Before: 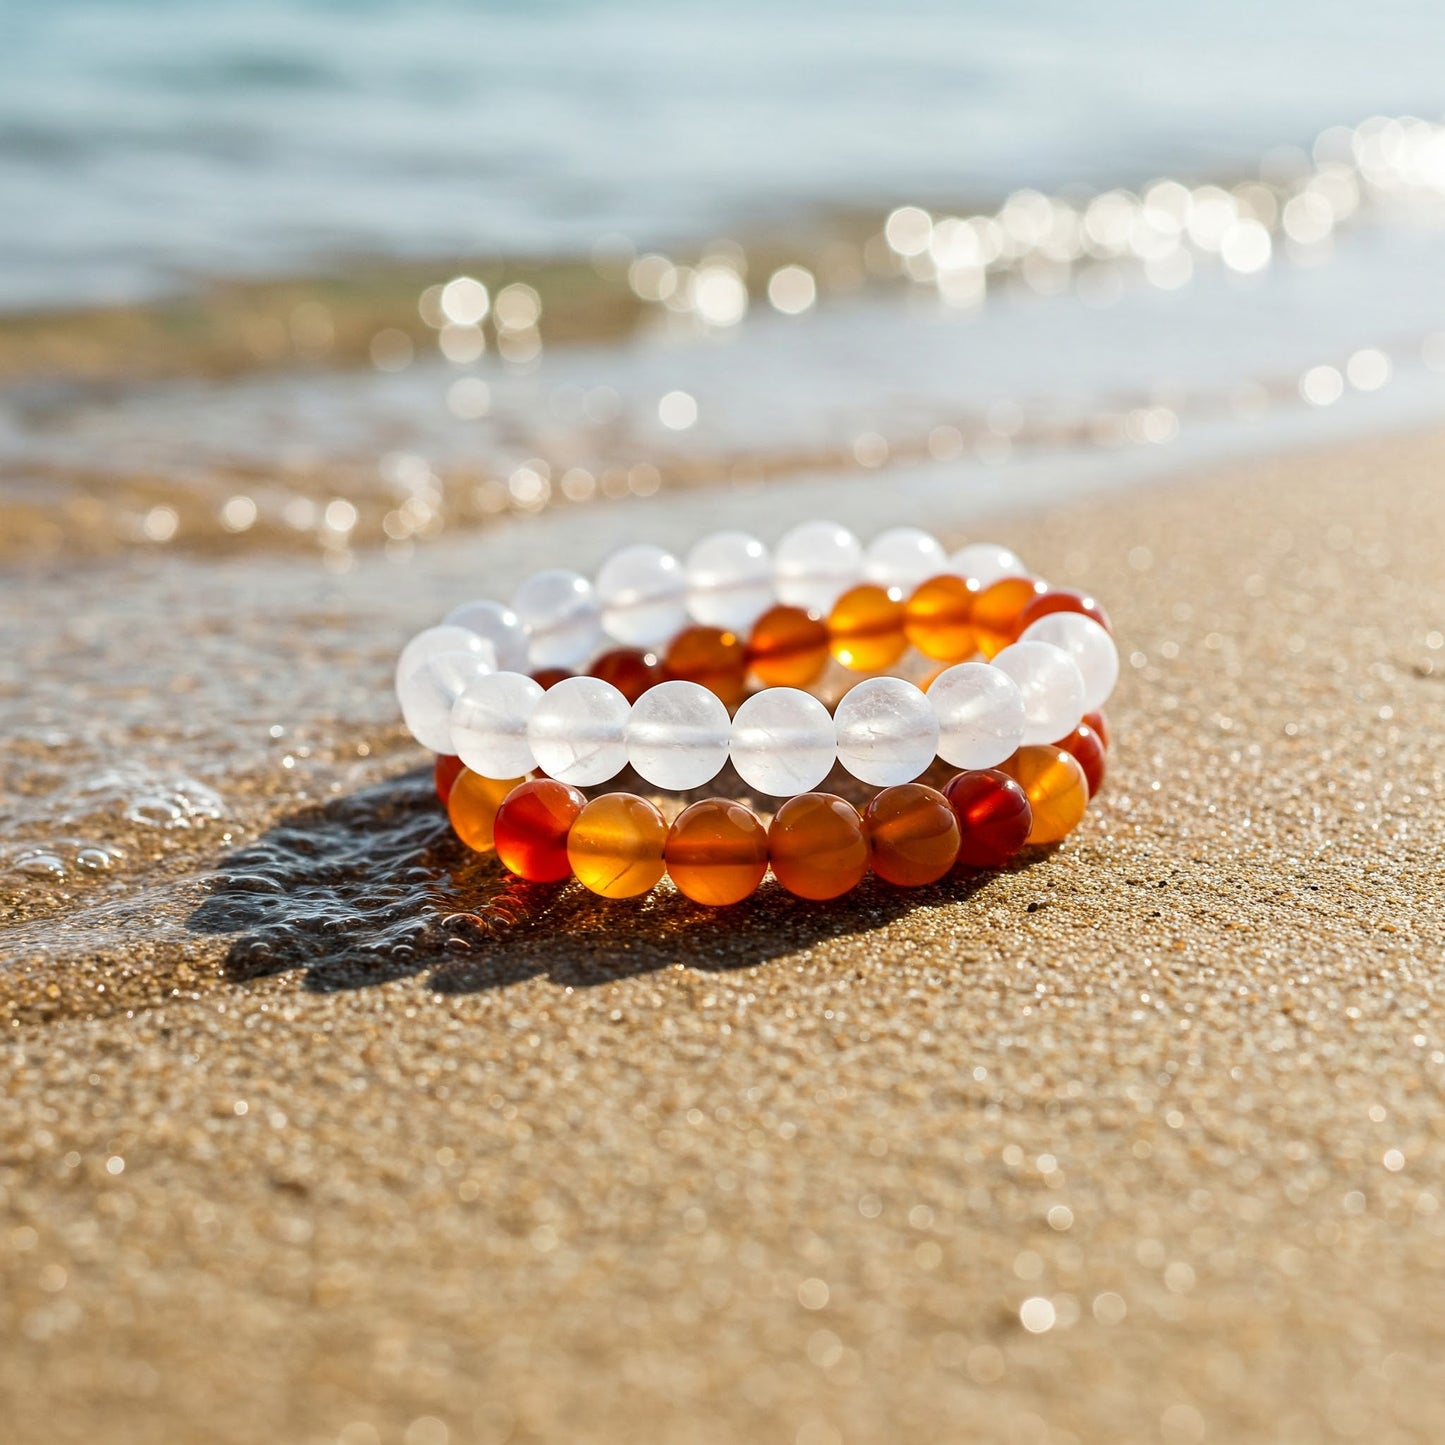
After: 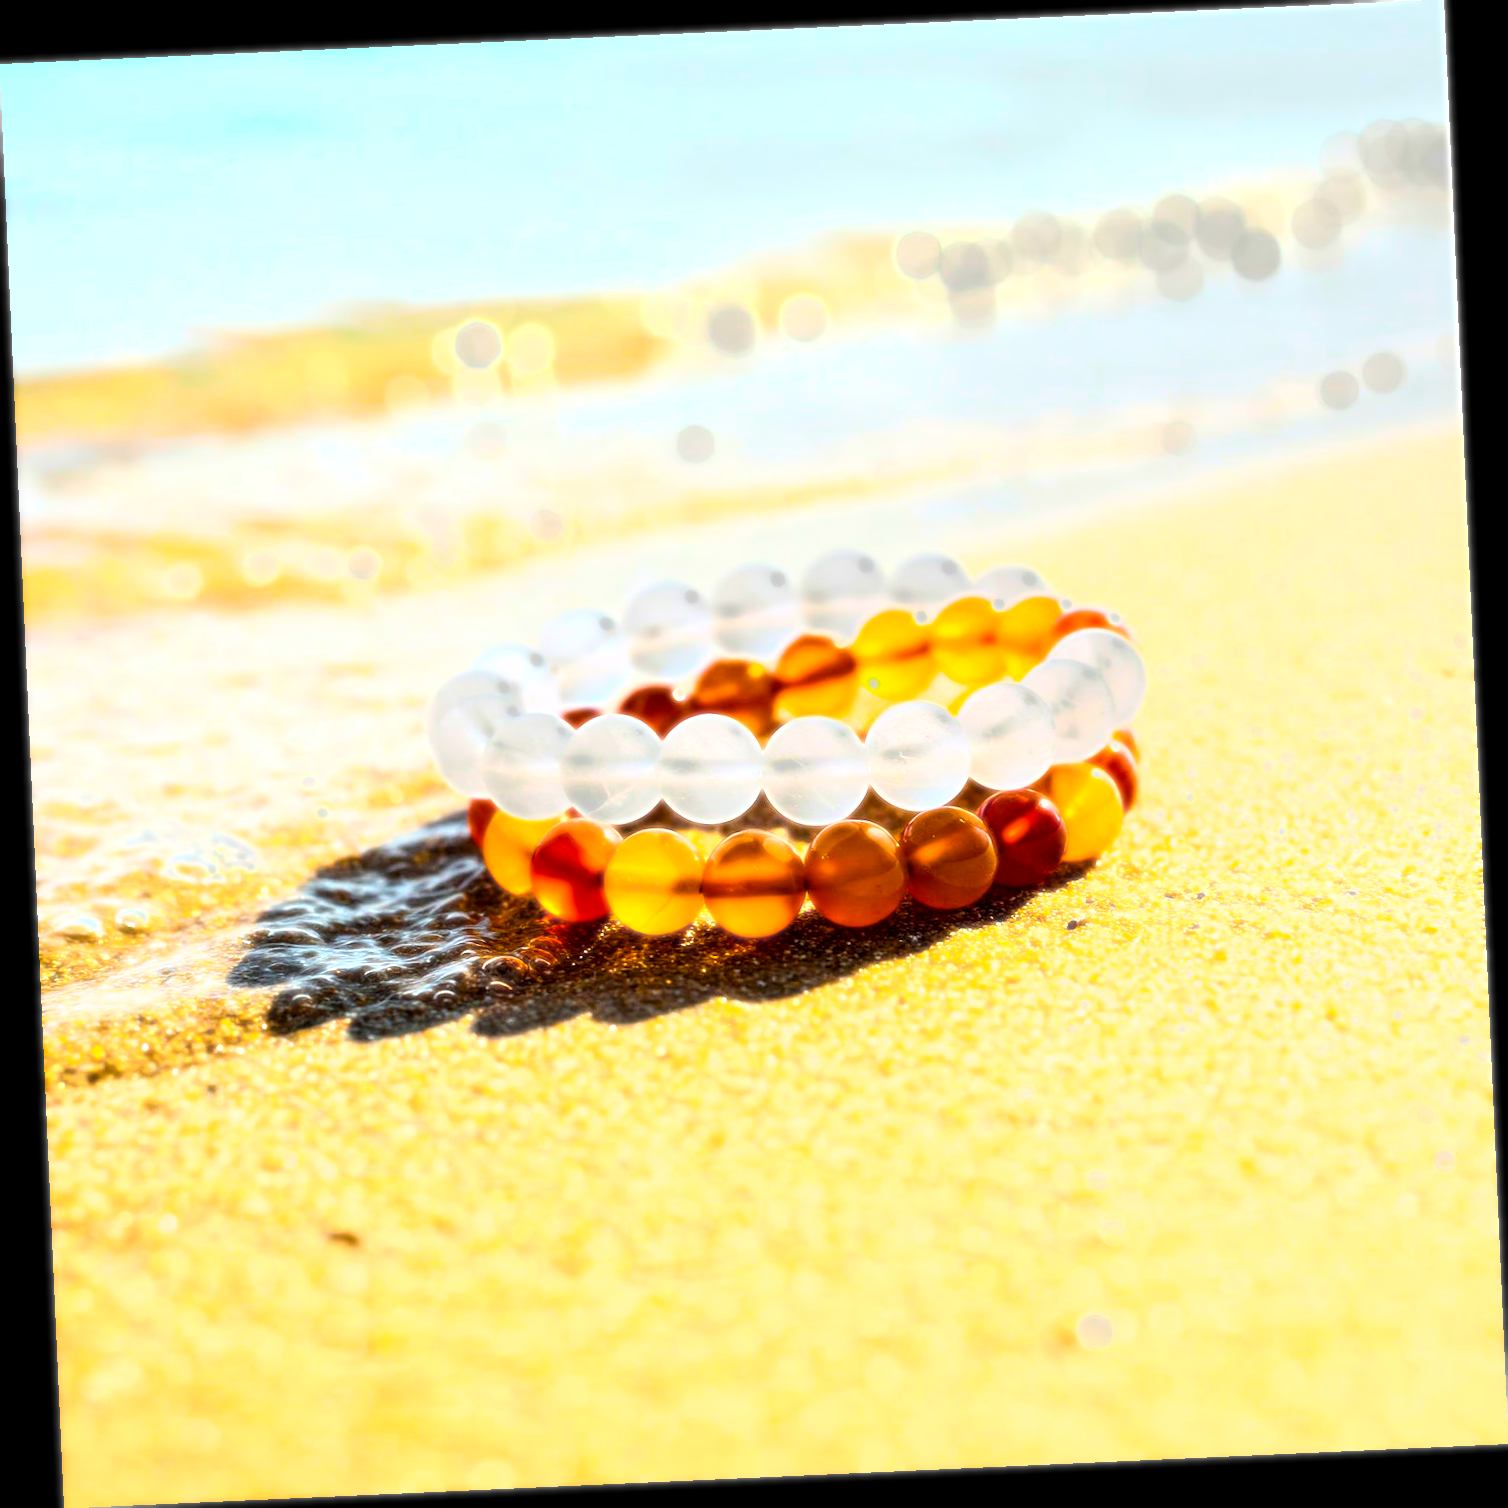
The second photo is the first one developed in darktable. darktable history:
rotate and perspective: rotation -2.56°, automatic cropping off
color balance rgb: linear chroma grading › global chroma 10%, perceptual saturation grading › global saturation 40%, perceptual brilliance grading › global brilliance 30%, global vibrance 20%
bloom: size 0%, threshold 54.82%, strength 8.31%
local contrast: highlights 100%, shadows 100%, detail 120%, midtone range 0.2
